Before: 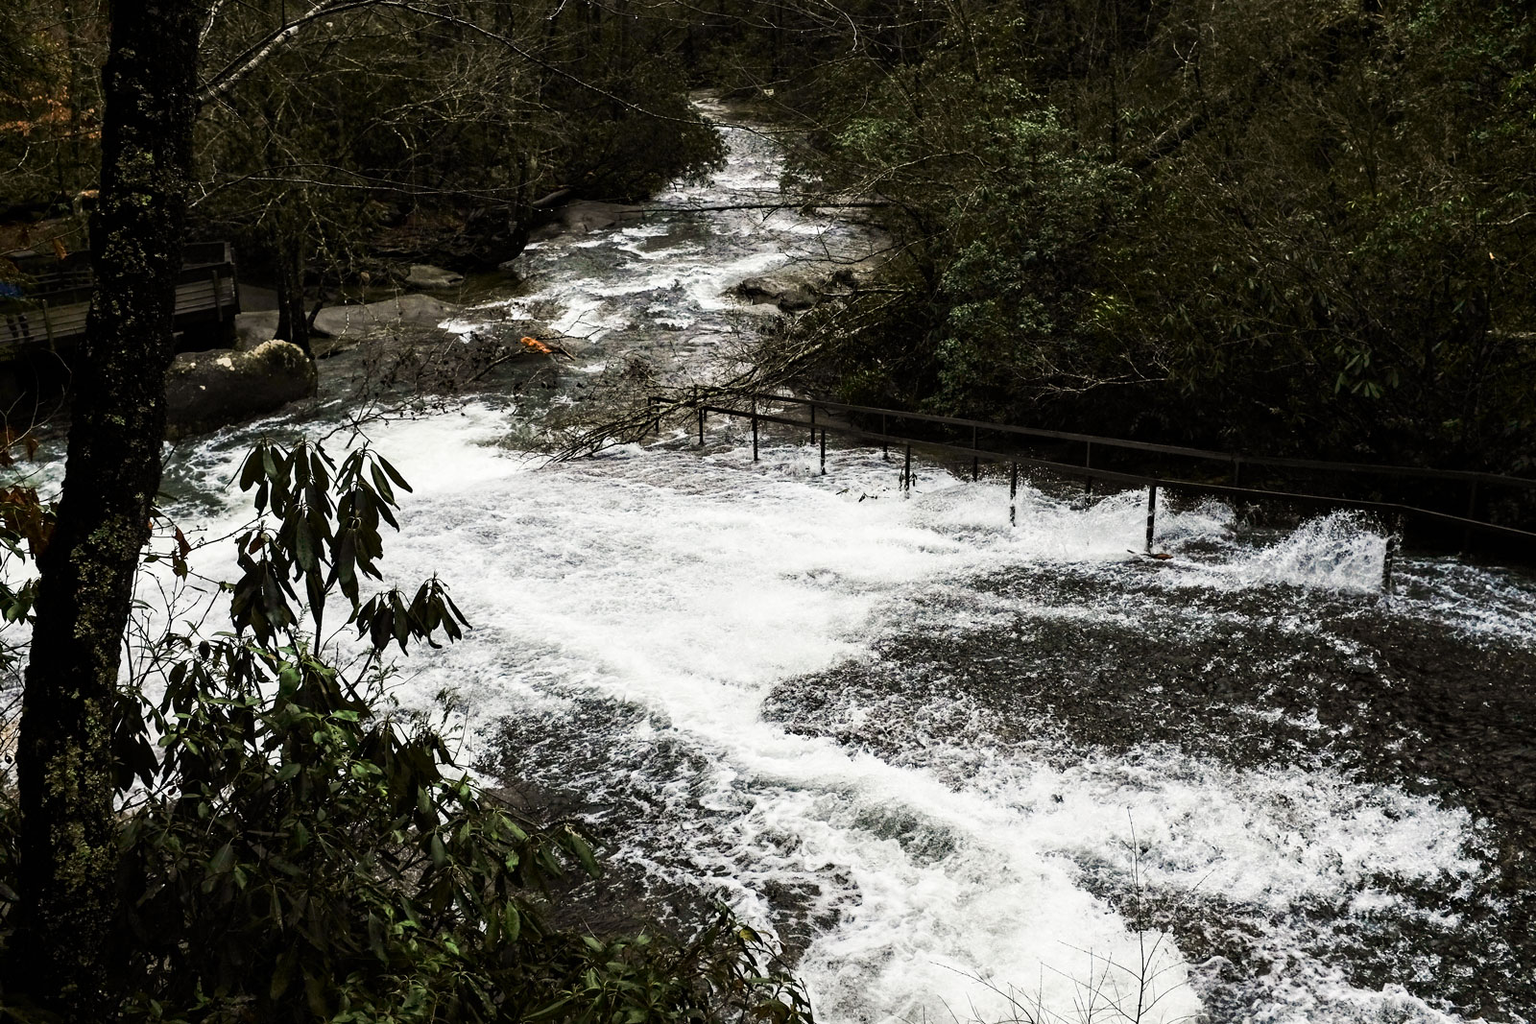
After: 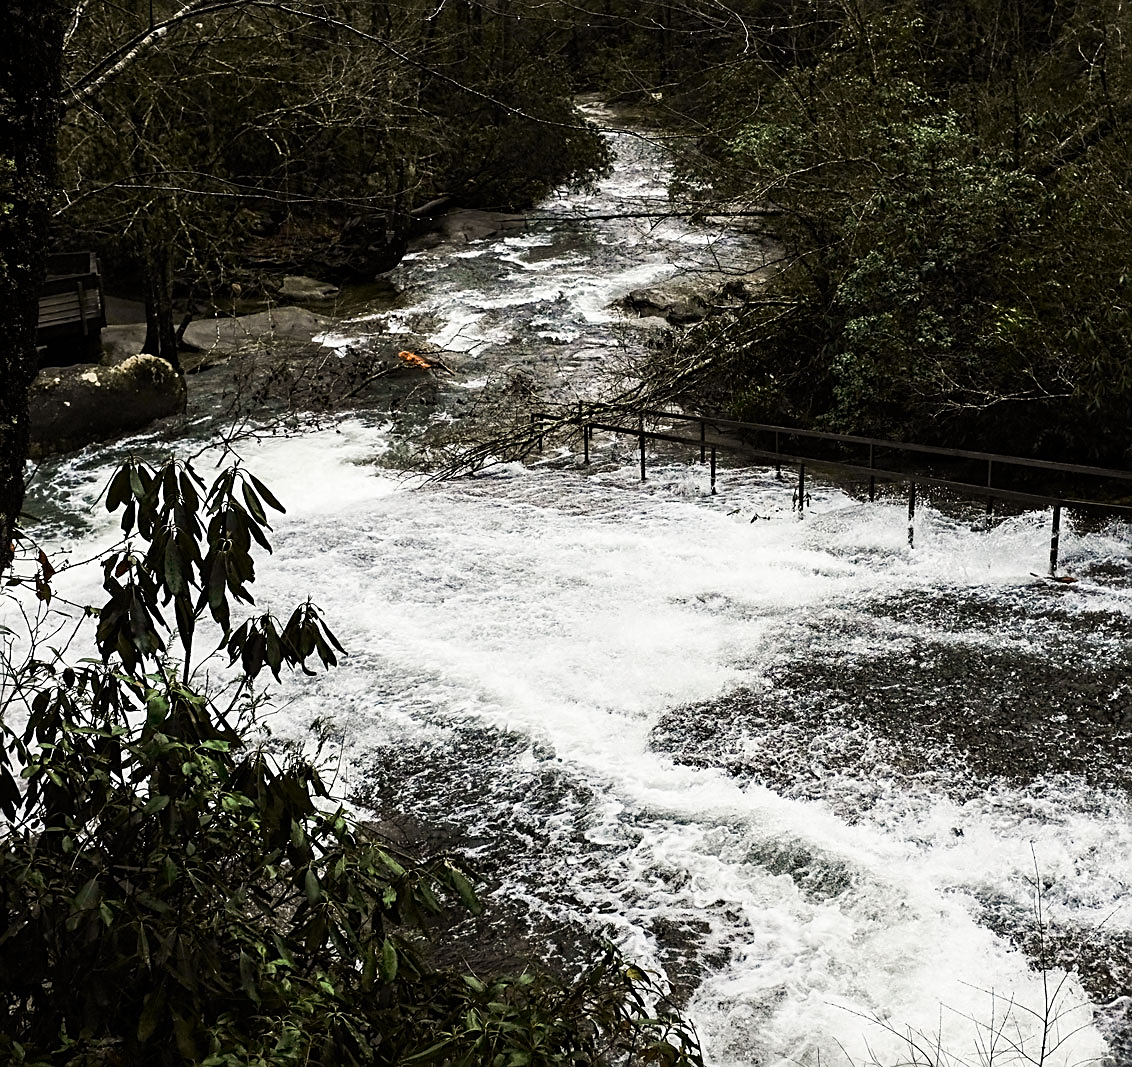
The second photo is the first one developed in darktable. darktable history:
sharpen: on, module defaults
crop and rotate: left 9.061%, right 20.142%
